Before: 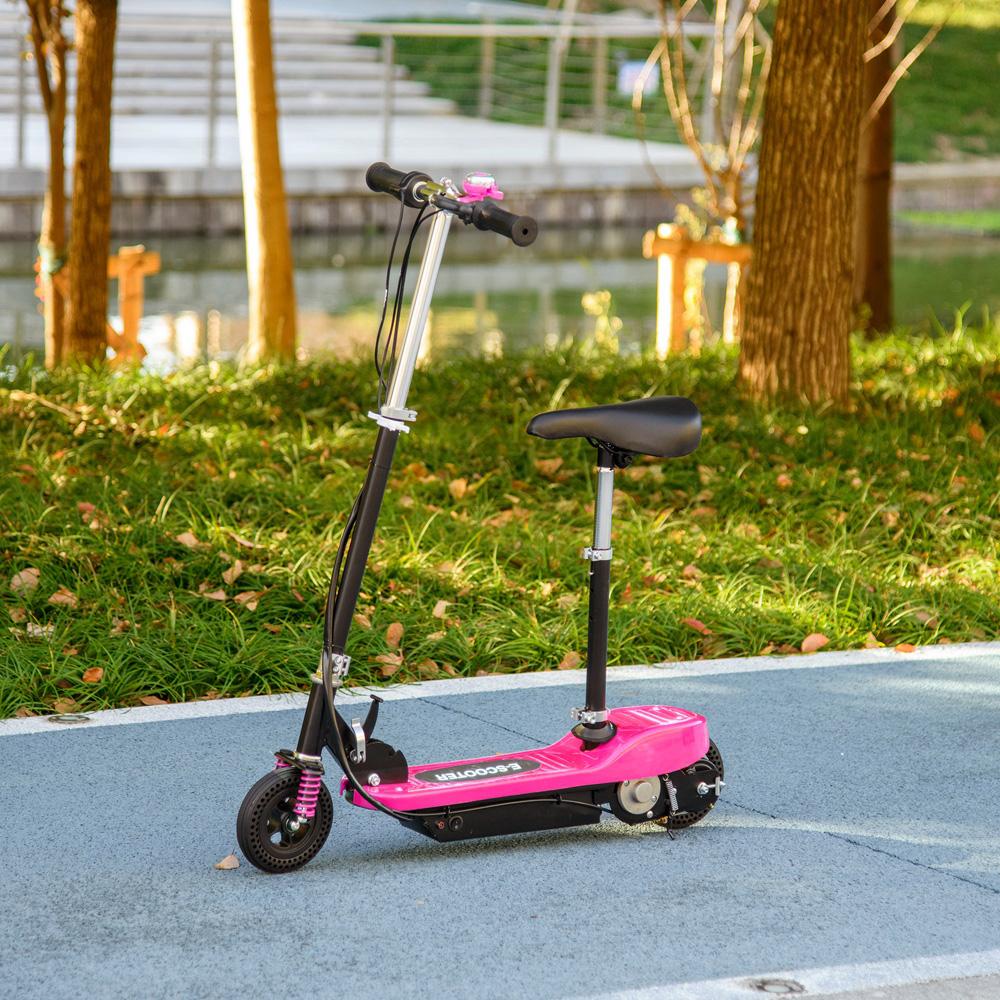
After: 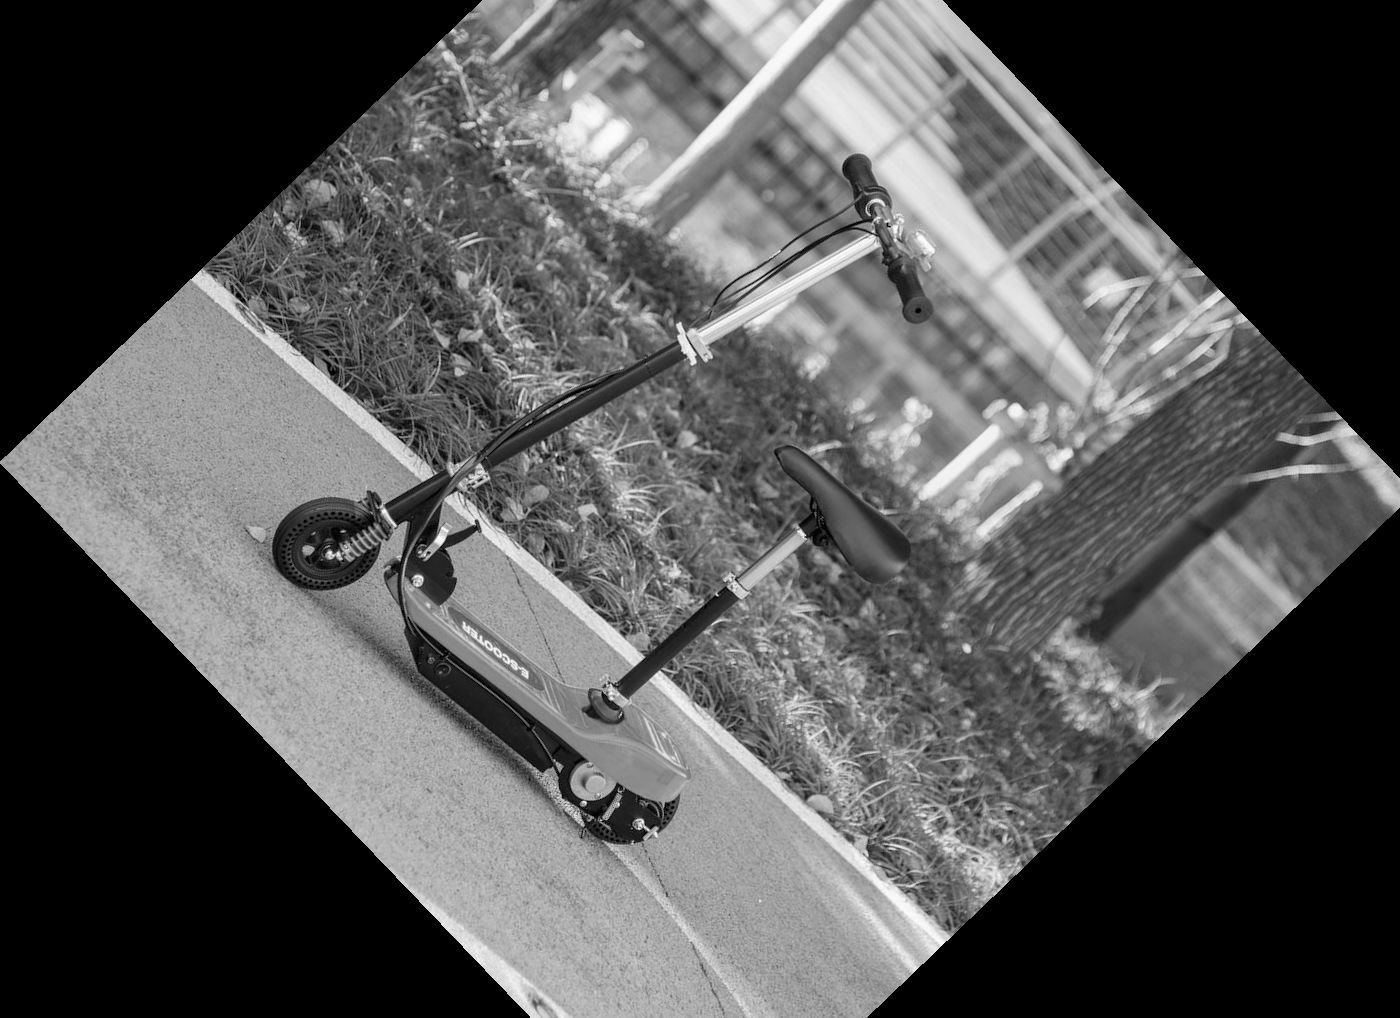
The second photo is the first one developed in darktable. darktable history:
crop and rotate: angle -46.26°, top 16.234%, right 0.912%, bottom 11.704%
monochrome: size 1
